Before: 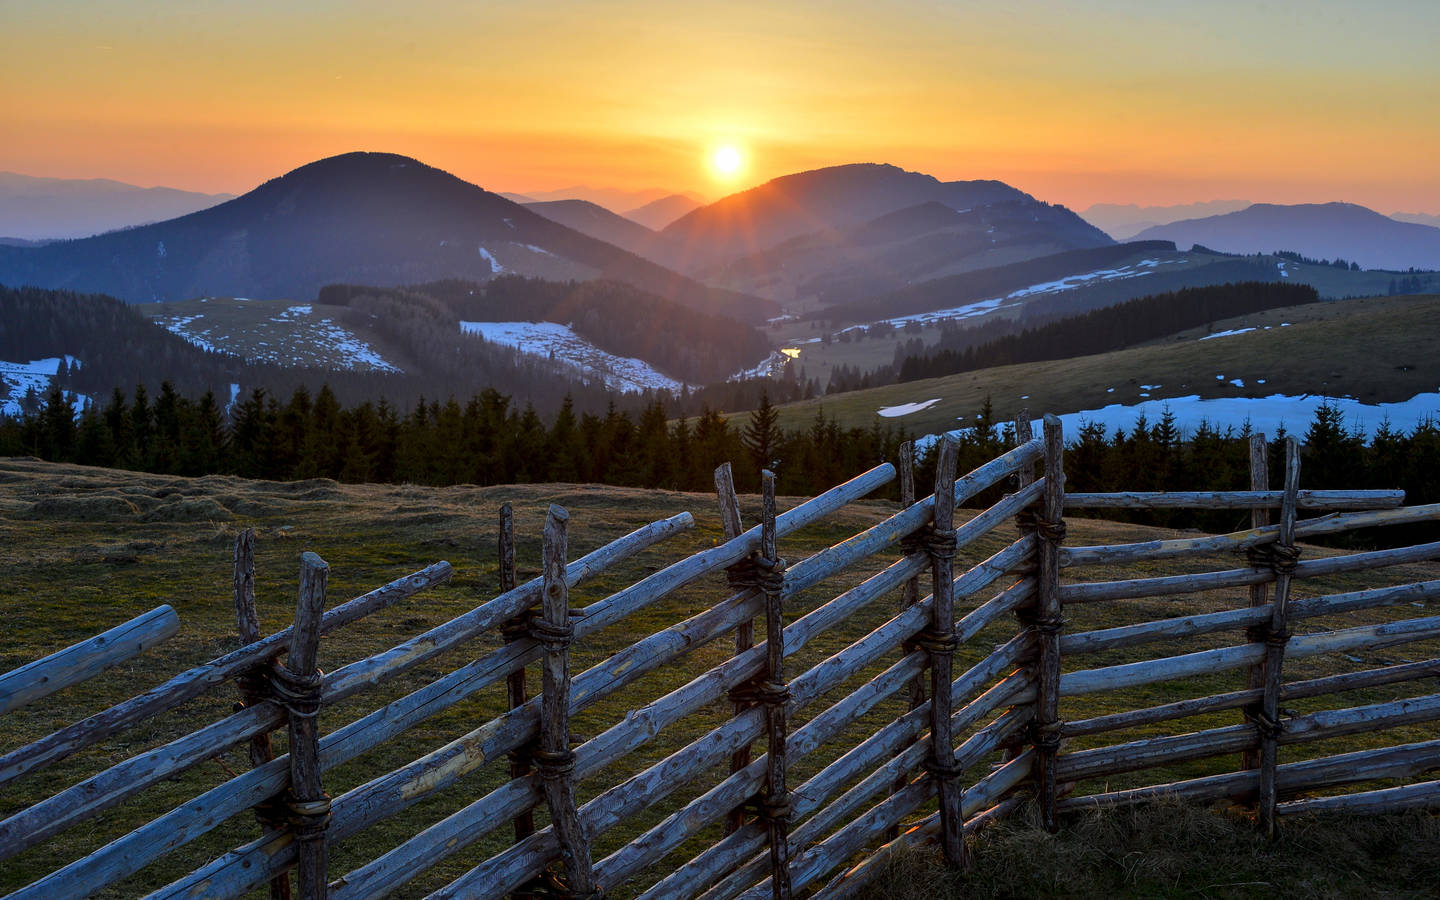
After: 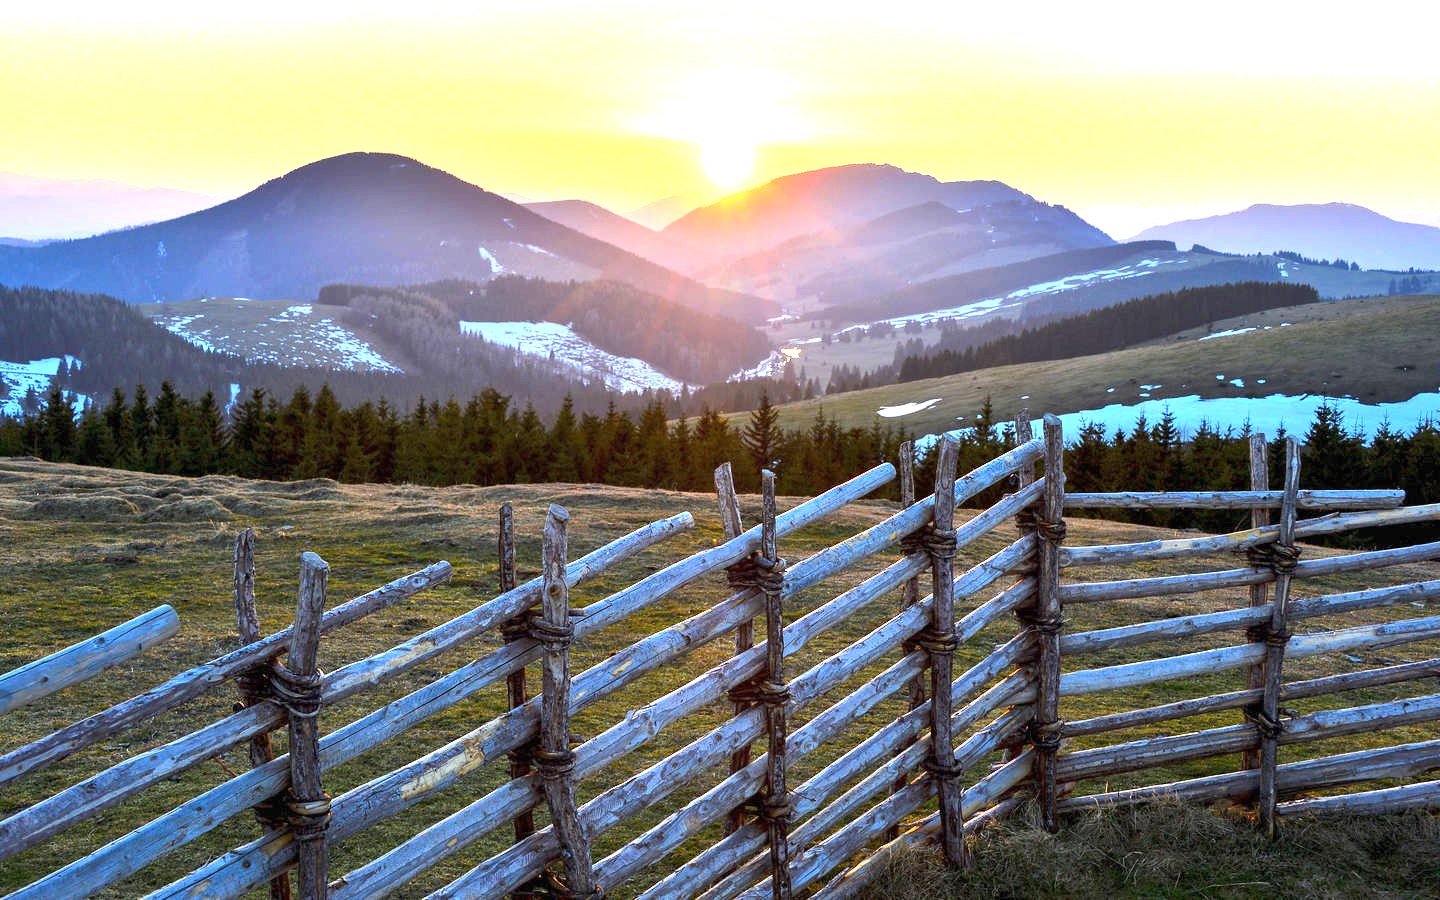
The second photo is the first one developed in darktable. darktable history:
exposure: black level correction 0, exposure 1.975 EV, compensate exposure bias true, compensate highlight preservation false
